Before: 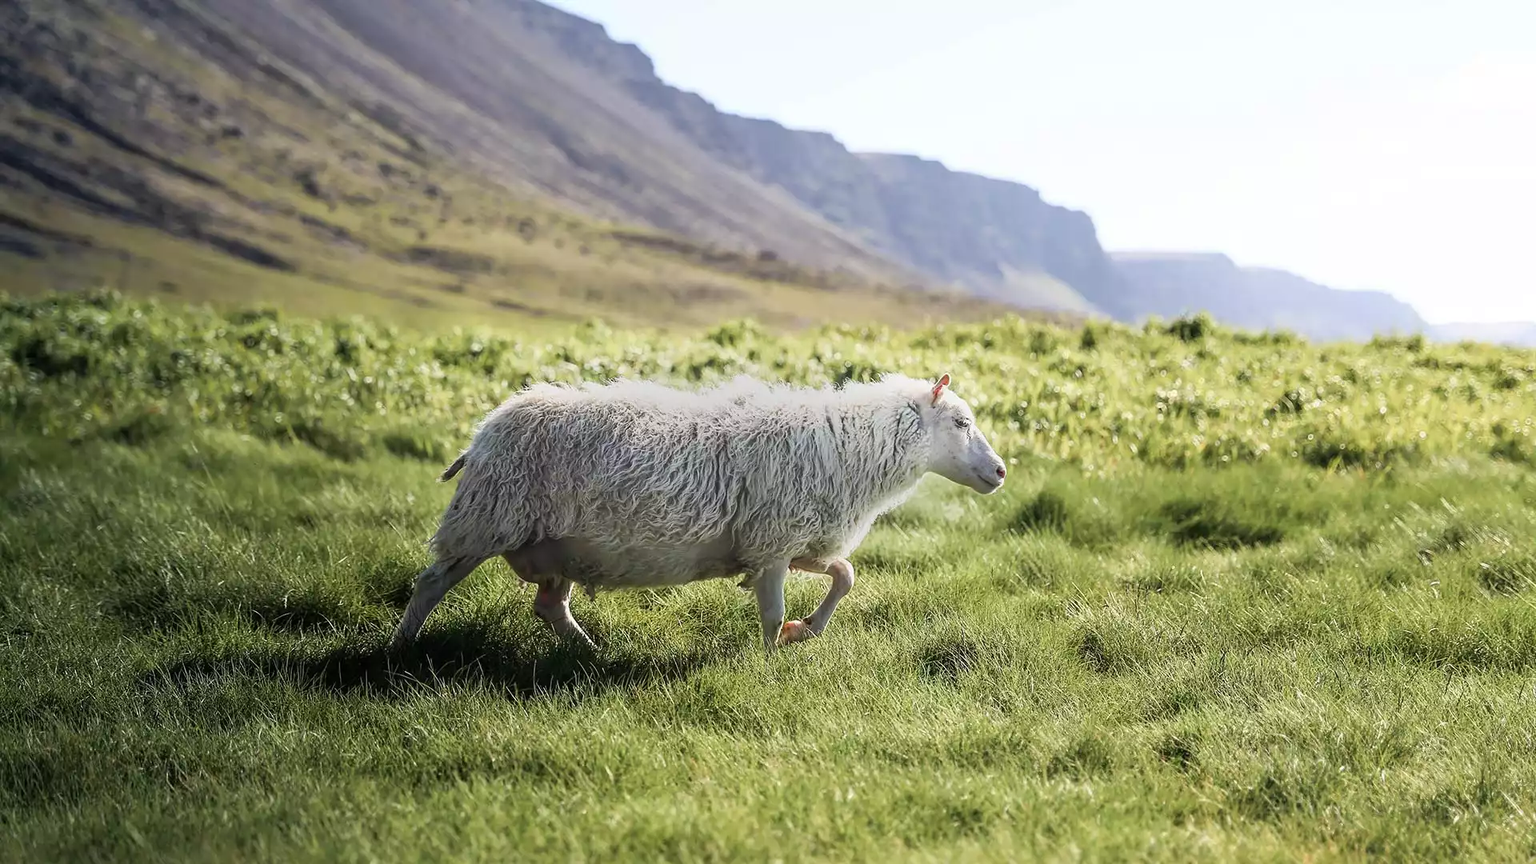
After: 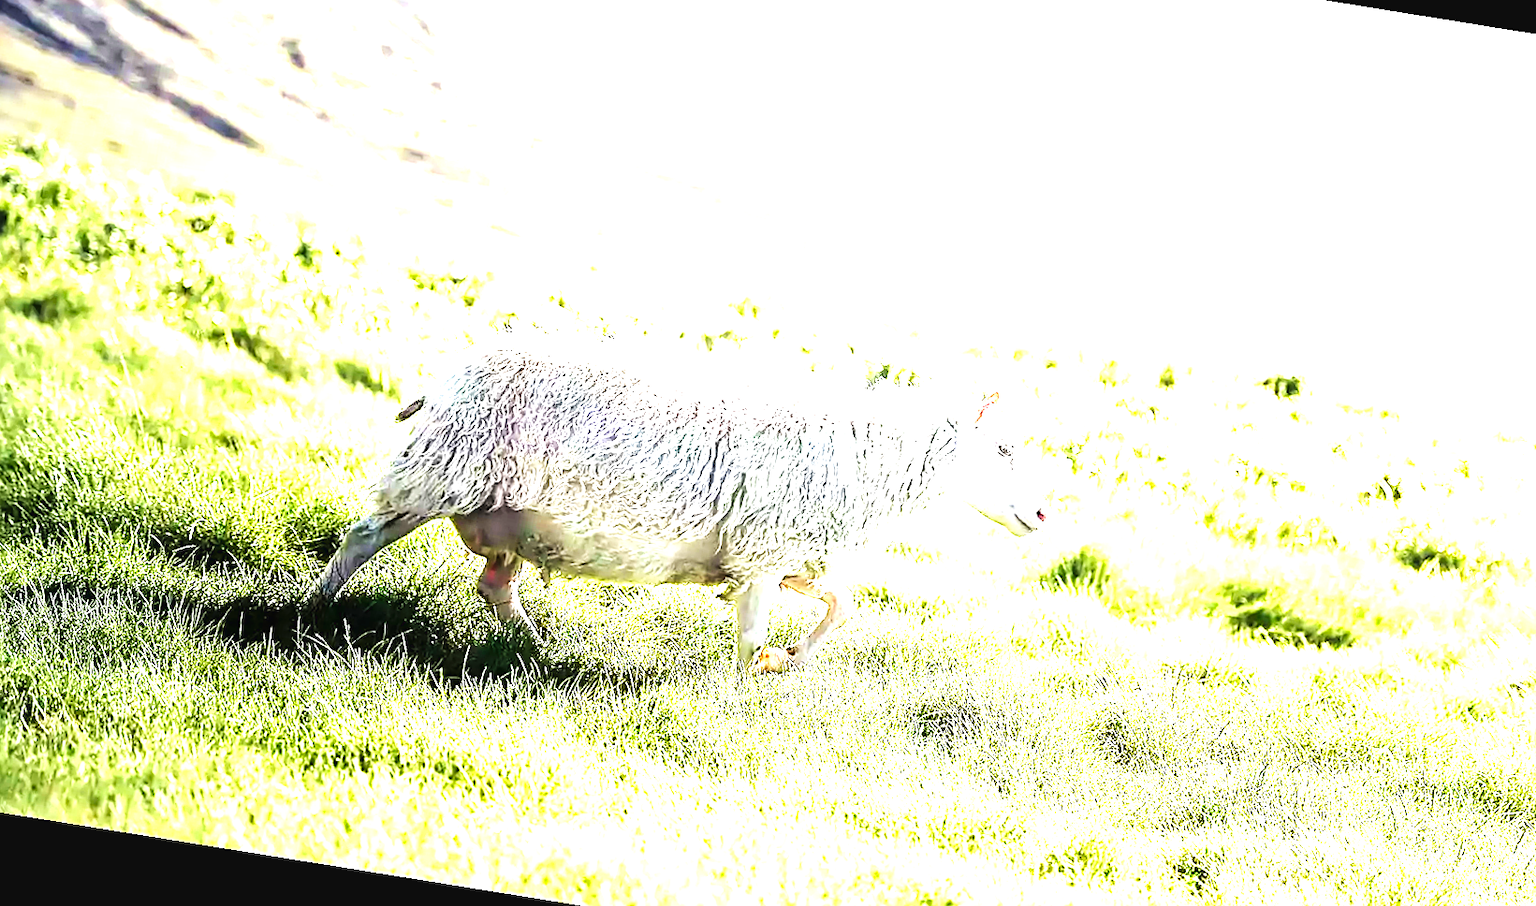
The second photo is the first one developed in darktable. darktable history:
crop: left 9.712%, top 16.928%, right 10.845%, bottom 12.332%
velvia: strength 15%
exposure: exposure 0.74 EV, compensate highlight preservation false
levels: levels [0, 0.374, 0.749]
sharpen: on, module defaults
base curve: curves: ch0 [(0, 0.003) (0.001, 0.002) (0.006, 0.004) (0.02, 0.022) (0.048, 0.086) (0.094, 0.234) (0.162, 0.431) (0.258, 0.629) (0.385, 0.8) (0.548, 0.918) (0.751, 0.988) (1, 1)], preserve colors none
rotate and perspective: rotation 9.12°, automatic cropping off
